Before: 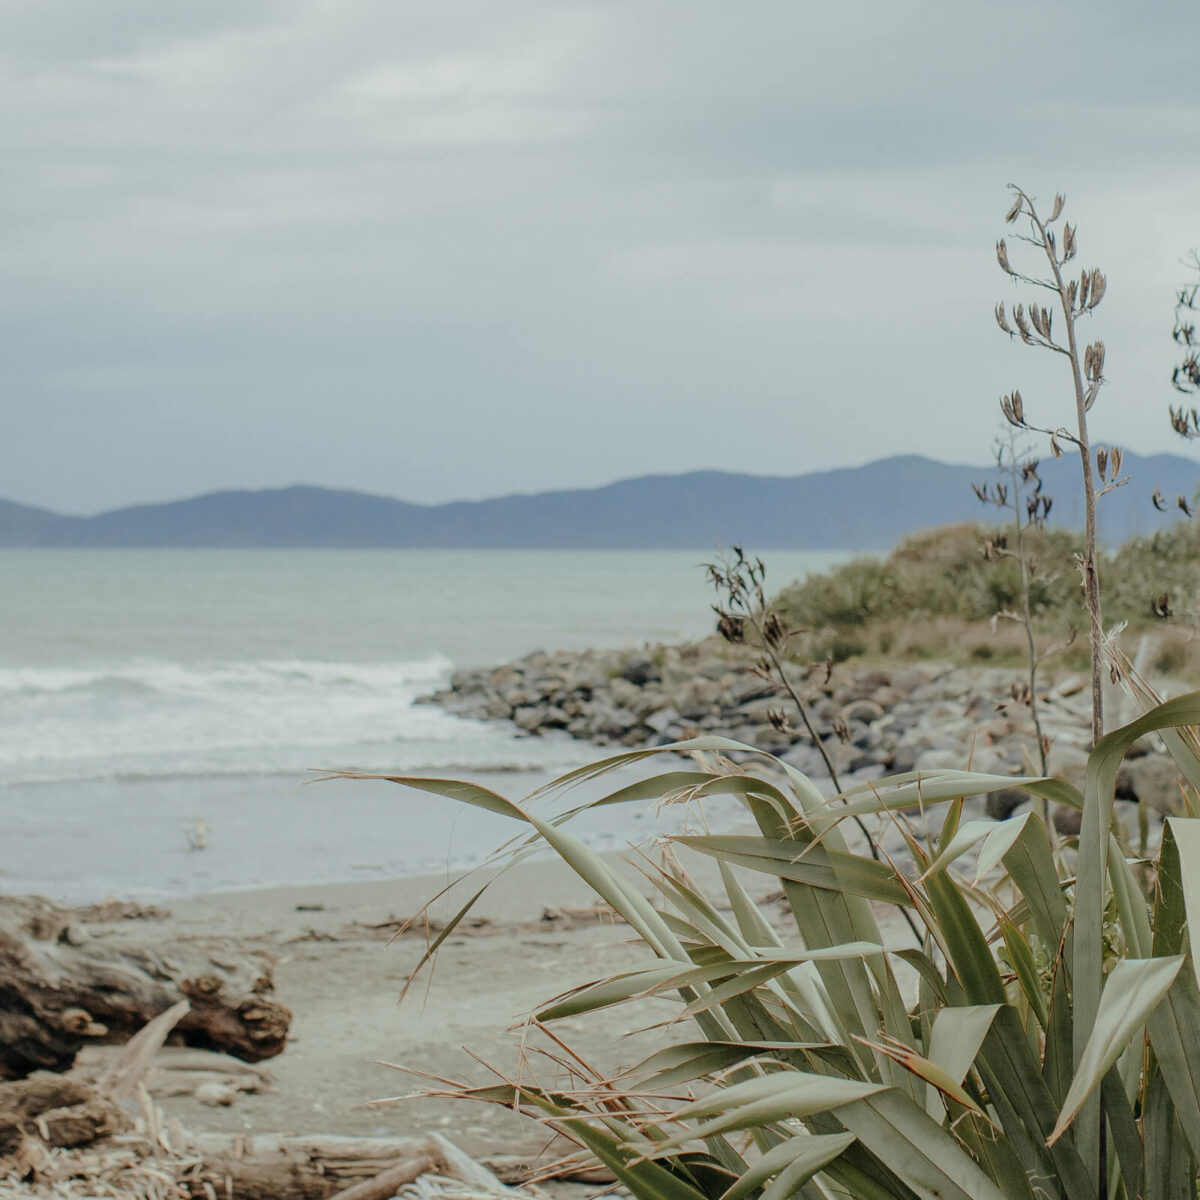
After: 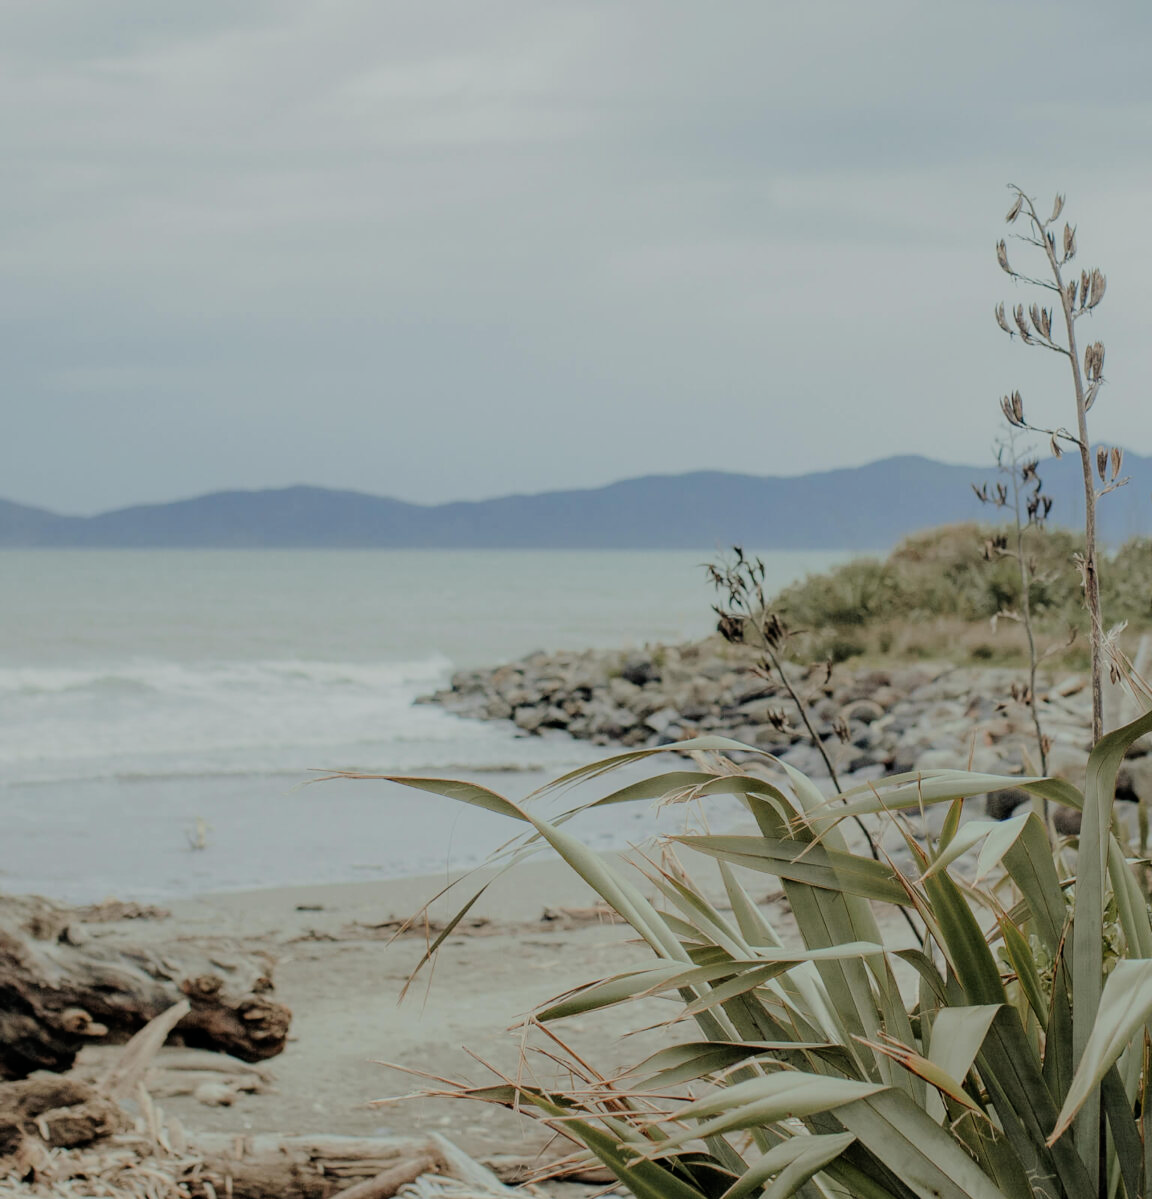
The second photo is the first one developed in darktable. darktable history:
crop: right 3.974%, bottom 0.038%
filmic rgb: black relative exposure -7.65 EV, white relative exposure 4.56 EV, hardness 3.61, contrast 0.997, color science v6 (2022)
